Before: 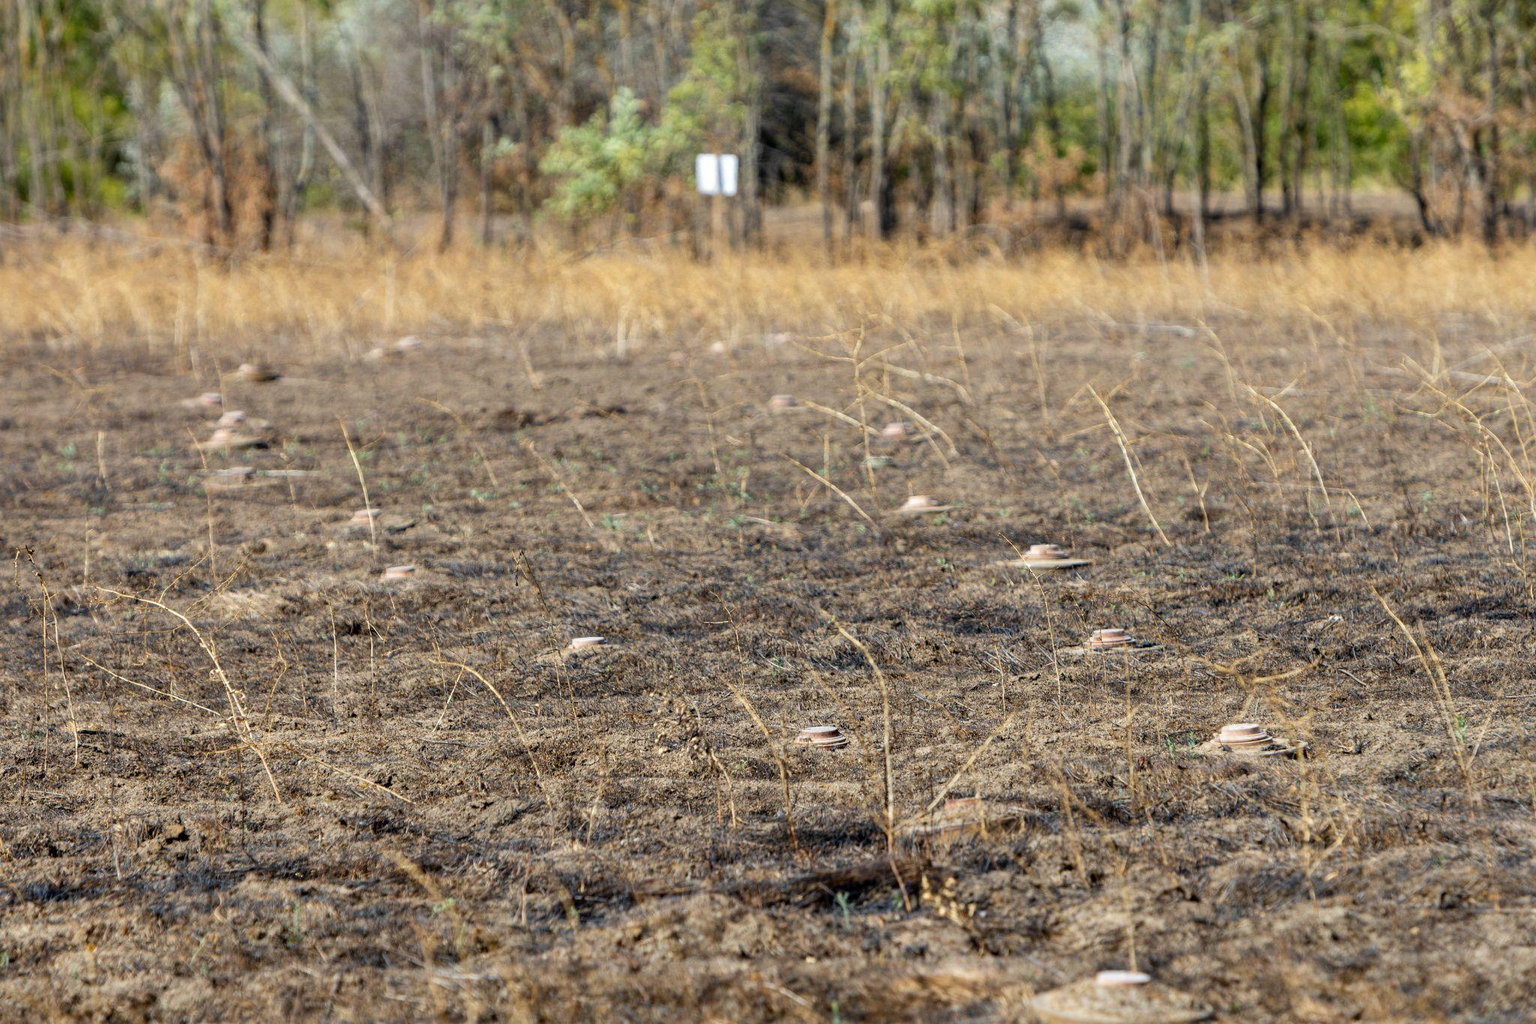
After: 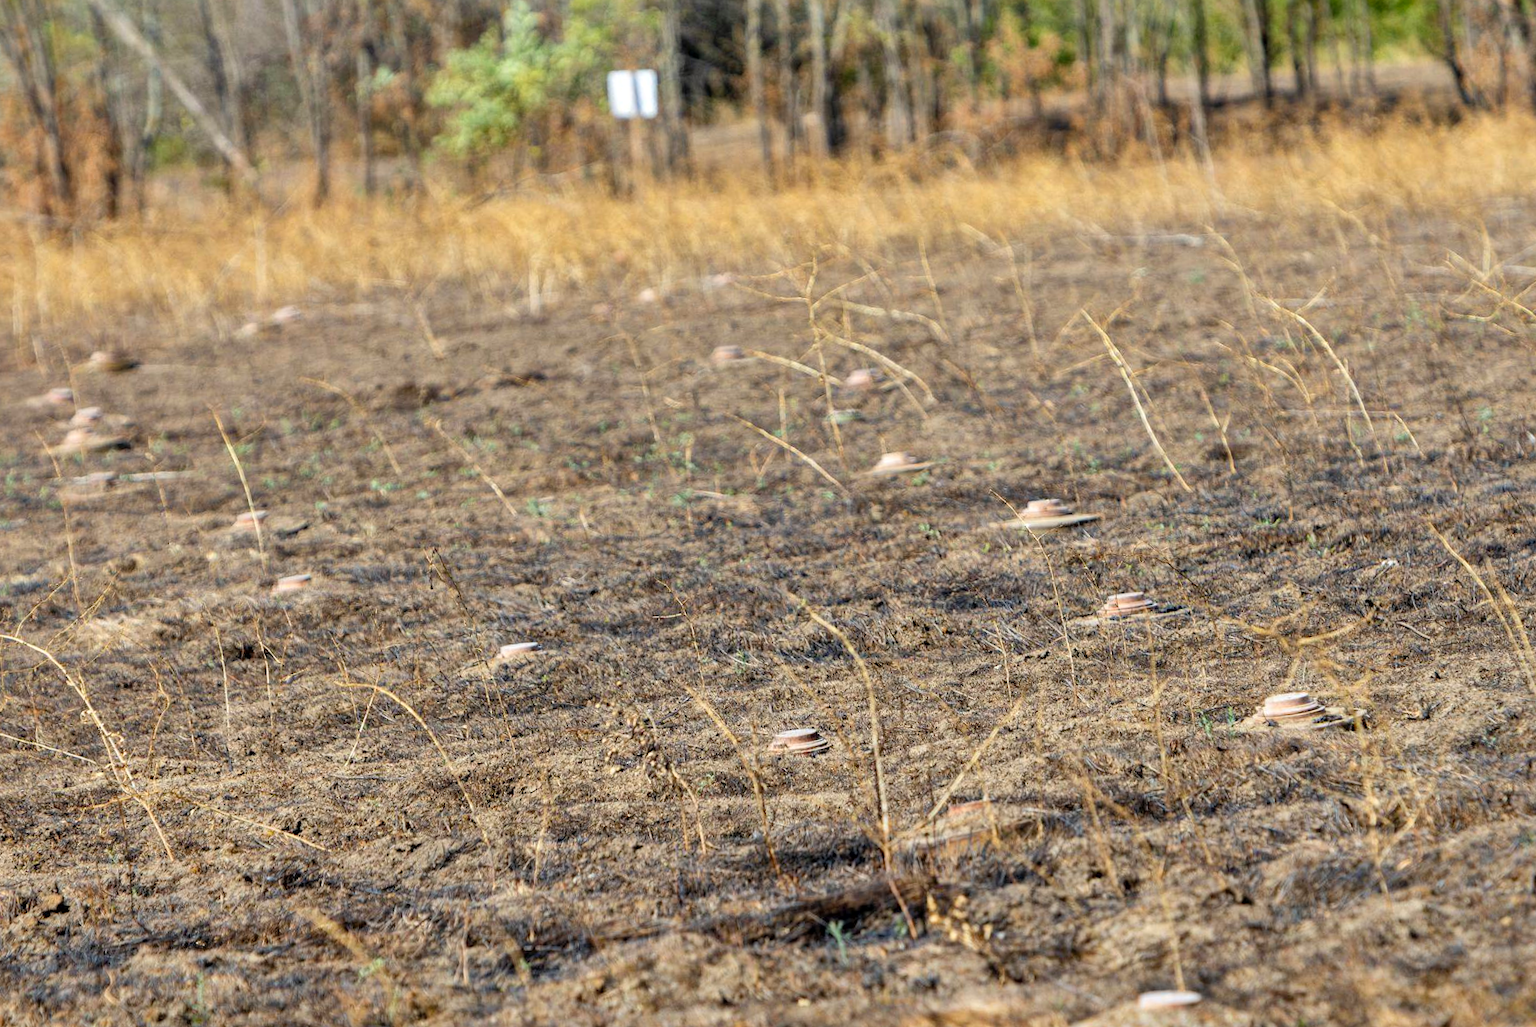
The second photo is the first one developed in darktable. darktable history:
exposure: compensate highlight preservation false
local contrast: mode bilateral grid, contrast 20, coarseness 49, detail 119%, midtone range 0.2
crop and rotate: angle 3.84°, left 6.041%, top 5.69%
contrast brightness saturation: brightness 0.088, saturation 0.194
tone equalizer: -7 EV 0.172 EV, -6 EV 0.119 EV, -5 EV 0.077 EV, -4 EV 0.068 EV, -2 EV -0.026 EV, -1 EV -0.037 EV, +0 EV -0.085 EV, edges refinement/feathering 500, mask exposure compensation -1.57 EV, preserve details no
shadows and highlights: shadows 52.95, soften with gaussian
